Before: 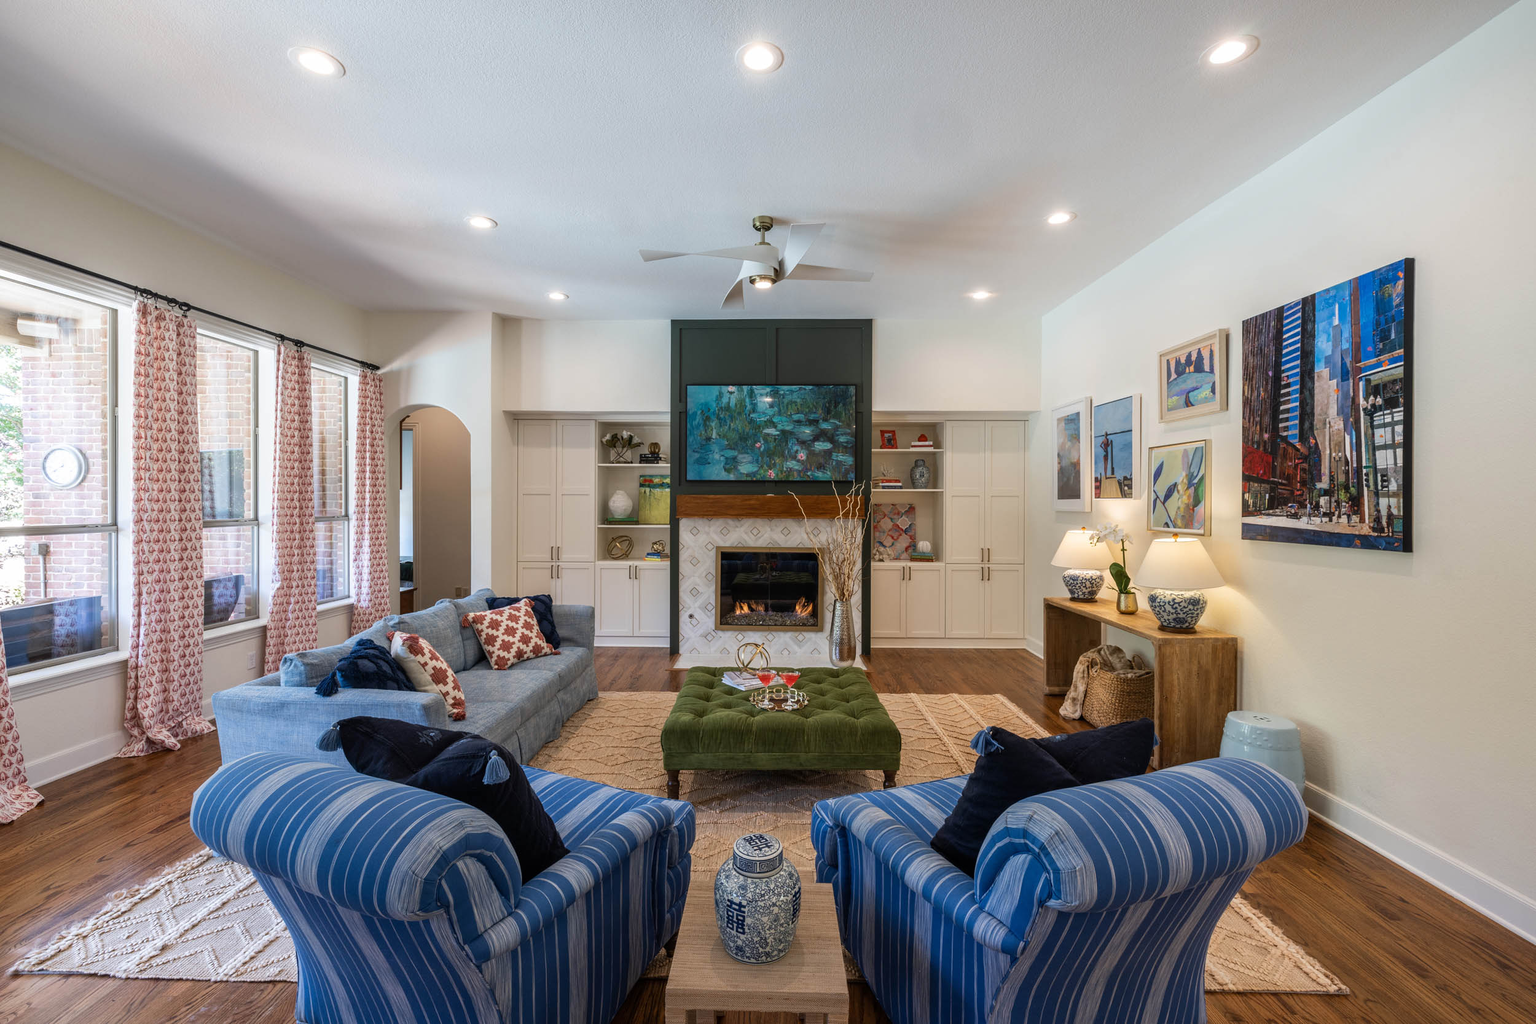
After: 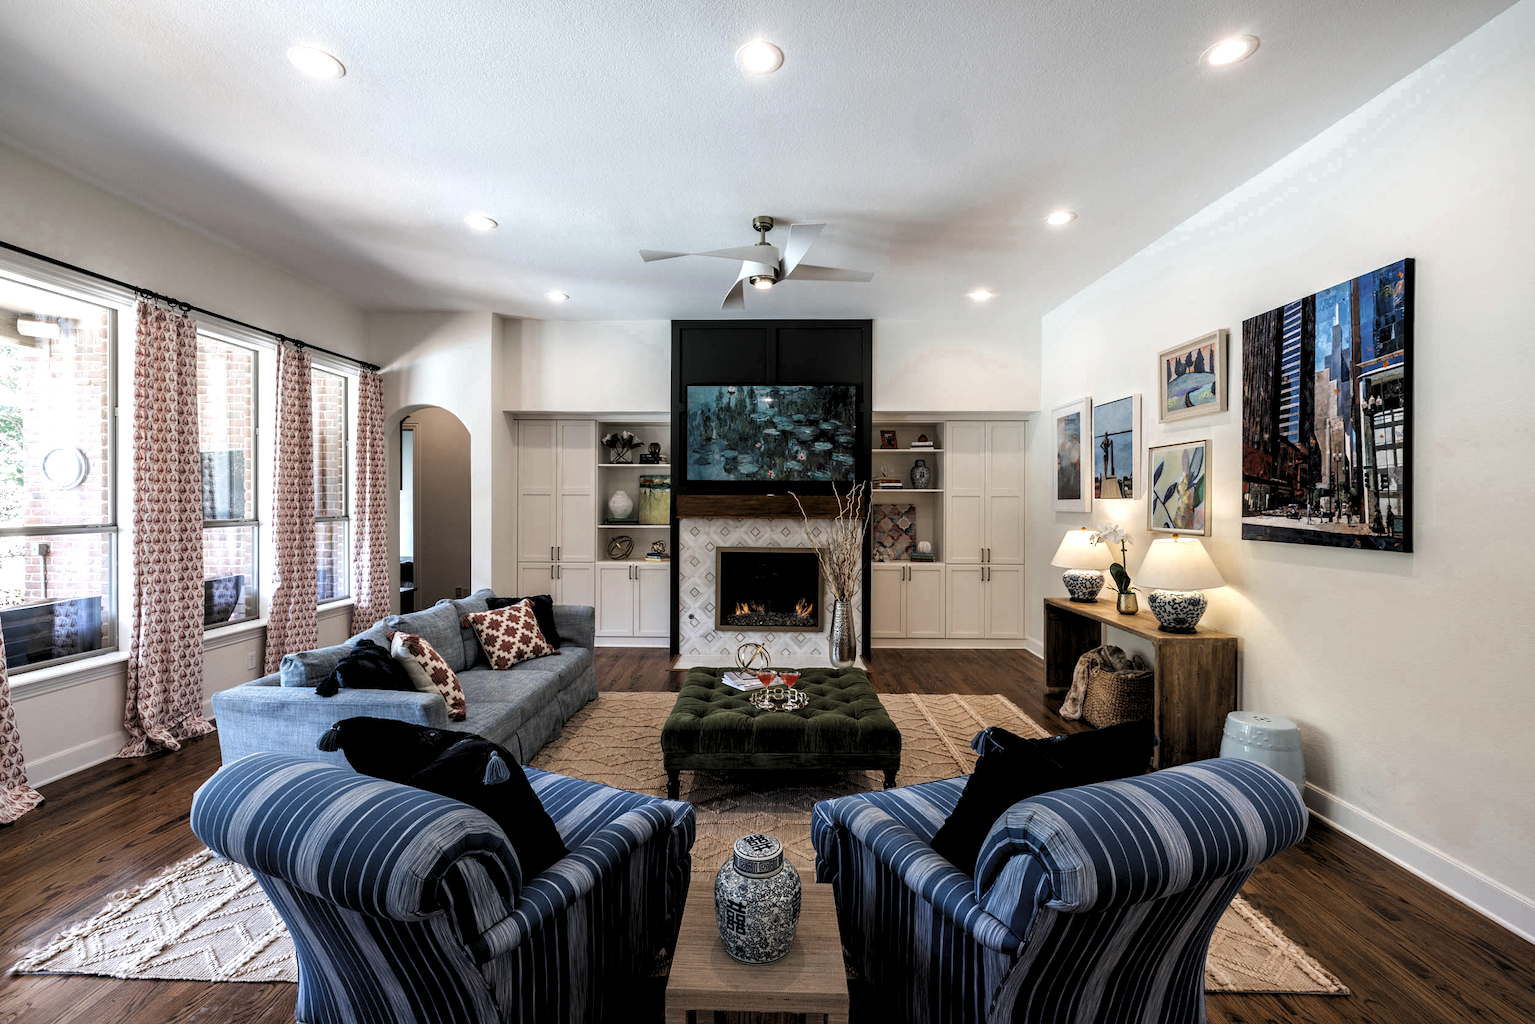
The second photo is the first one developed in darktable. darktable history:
levels: levels [0.182, 0.542, 0.902]
color zones: curves: ch0 [(0, 0.5) (0.125, 0.4) (0.25, 0.5) (0.375, 0.4) (0.5, 0.4) (0.625, 0.6) (0.75, 0.6) (0.875, 0.5)]; ch1 [(0, 0.35) (0.125, 0.45) (0.25, 0.35) (0.375, 0.35) (0.5, 0.35) (0.625, 0.35) (0.75, 0.45) (0.875, 0.35)]; ch2 [(0, 0.6) (0.125, 0.5) (0.25, 0.5) (0.375, 0.6) (0.5, 0.6) (0.625, 0.5) (0.75, 0.5) (0.875, 0.5)]
